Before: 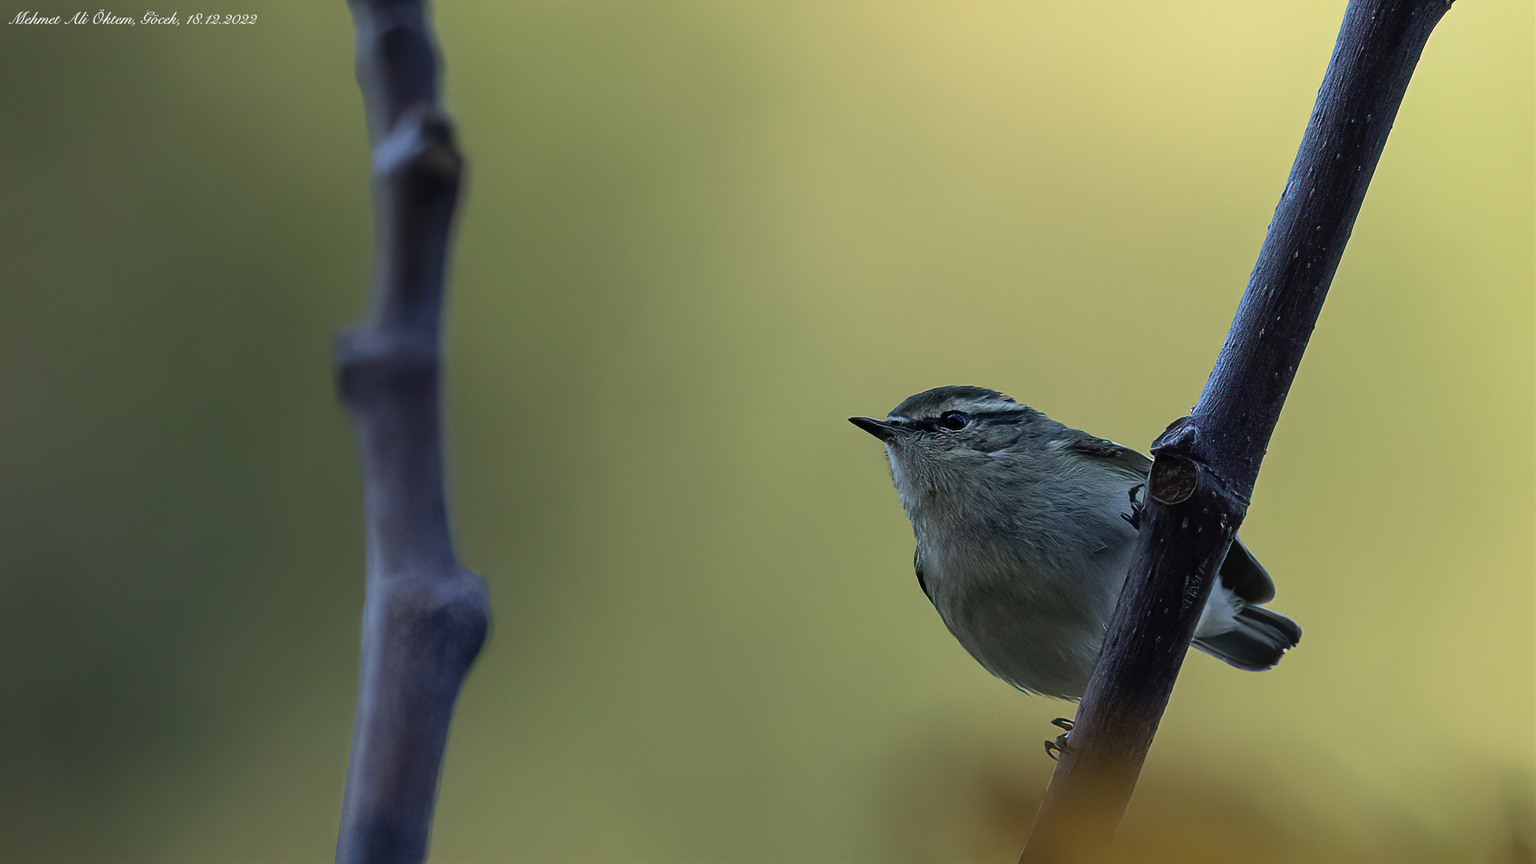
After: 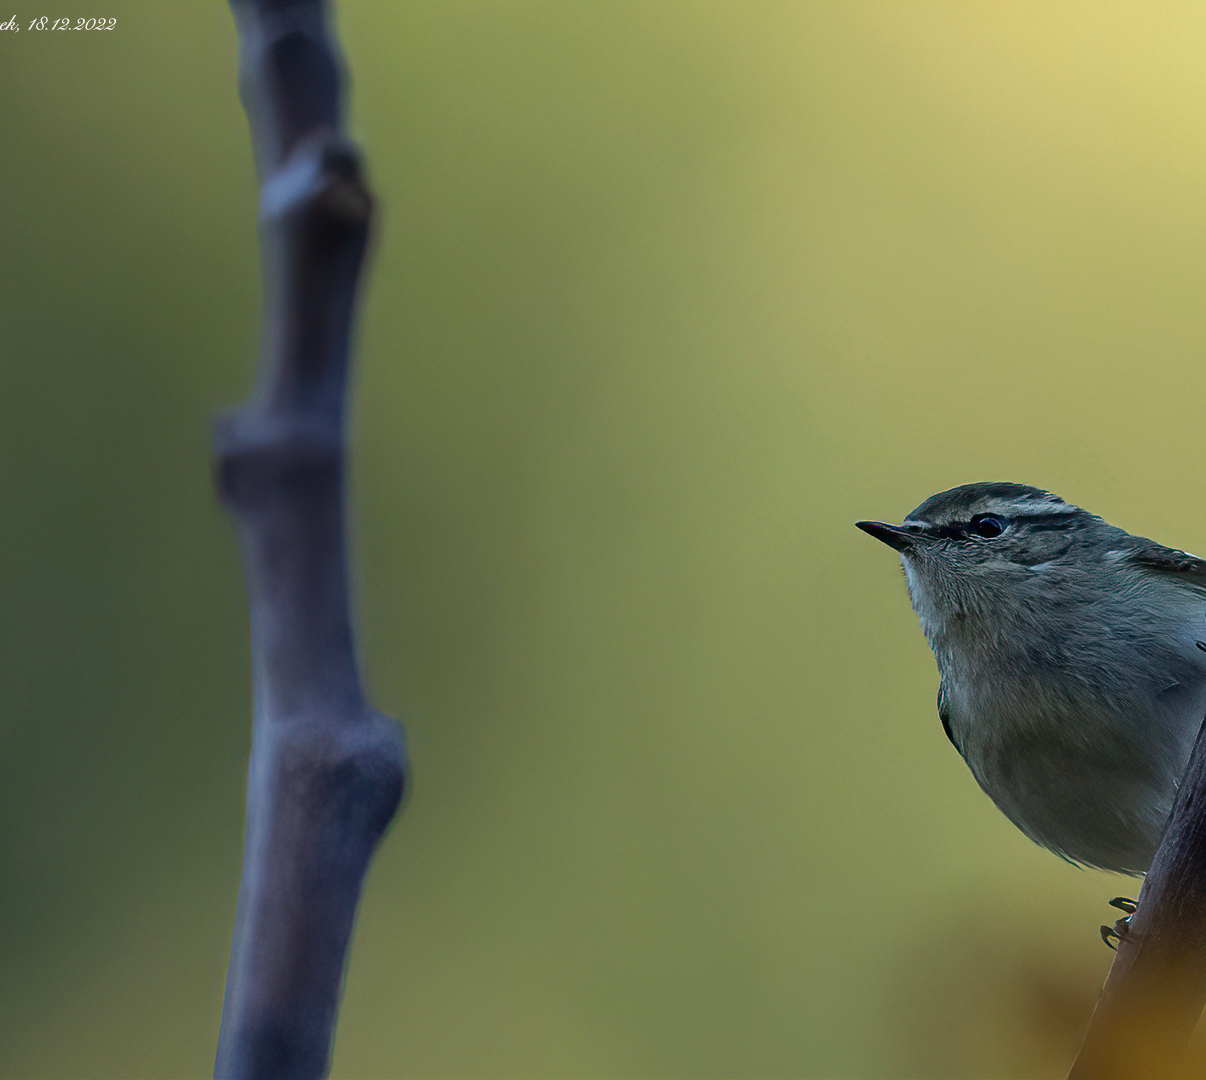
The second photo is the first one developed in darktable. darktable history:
crop: left 10.698%, right 26.484%
